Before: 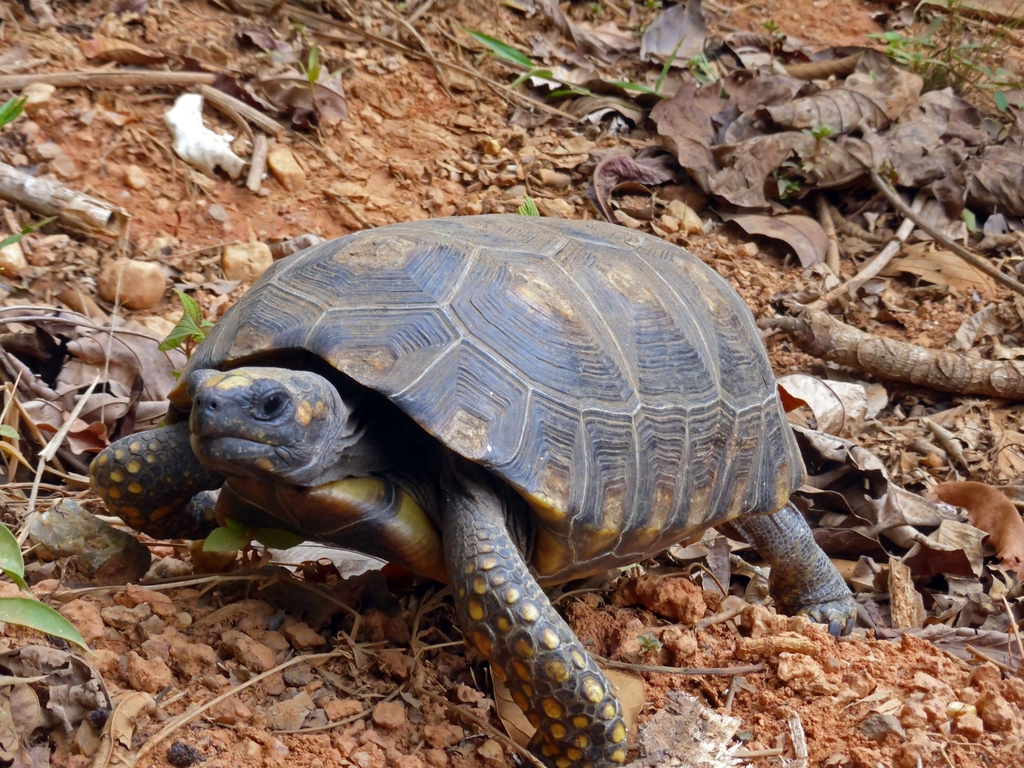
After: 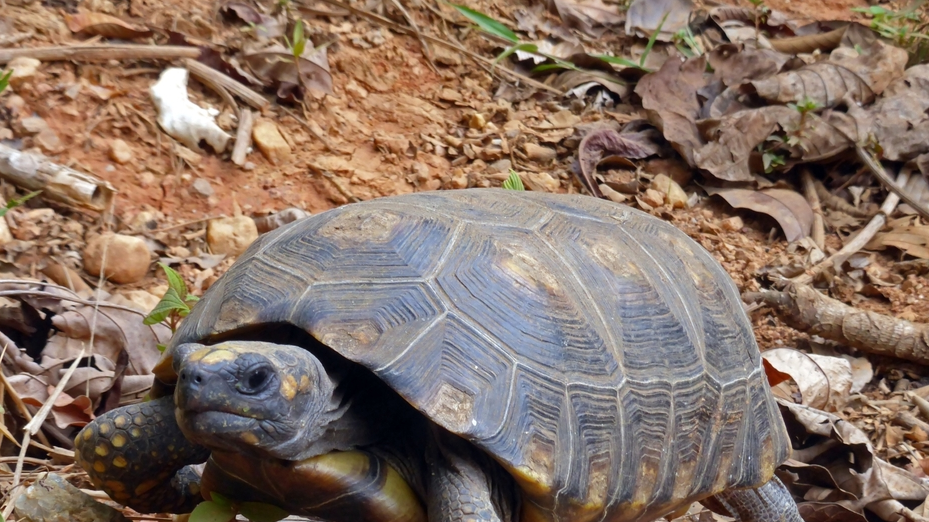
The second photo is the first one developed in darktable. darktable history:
crop: left 1.526%, top 3.457%, right 7.733%, bottom 28.499%
